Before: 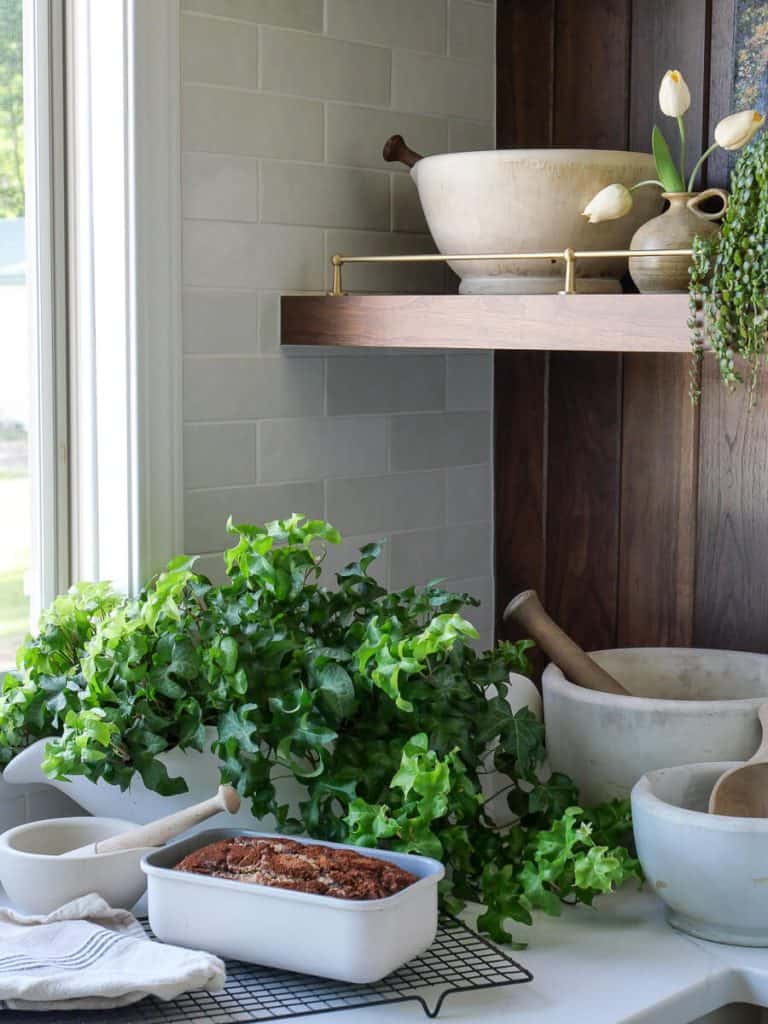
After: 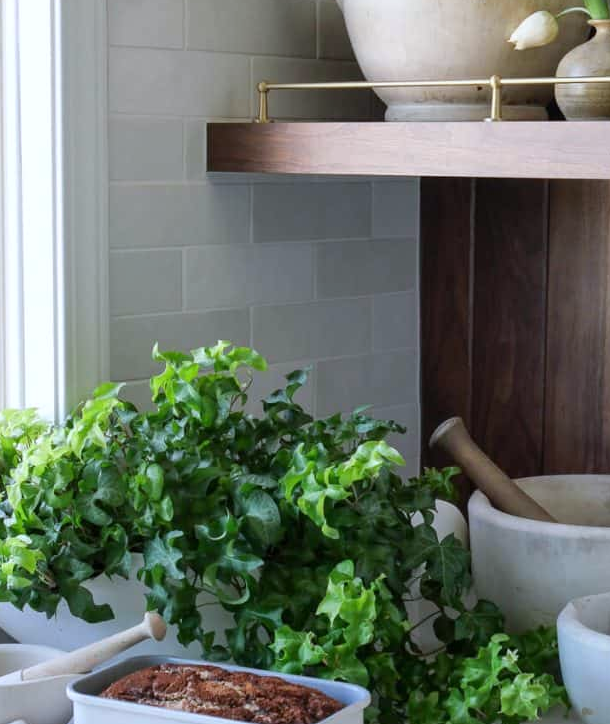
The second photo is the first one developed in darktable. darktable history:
white balance: red 0.974, blue 1.044
crop: left 9.712%, top 16.928%, right 10.845%, bottom 12.332%
